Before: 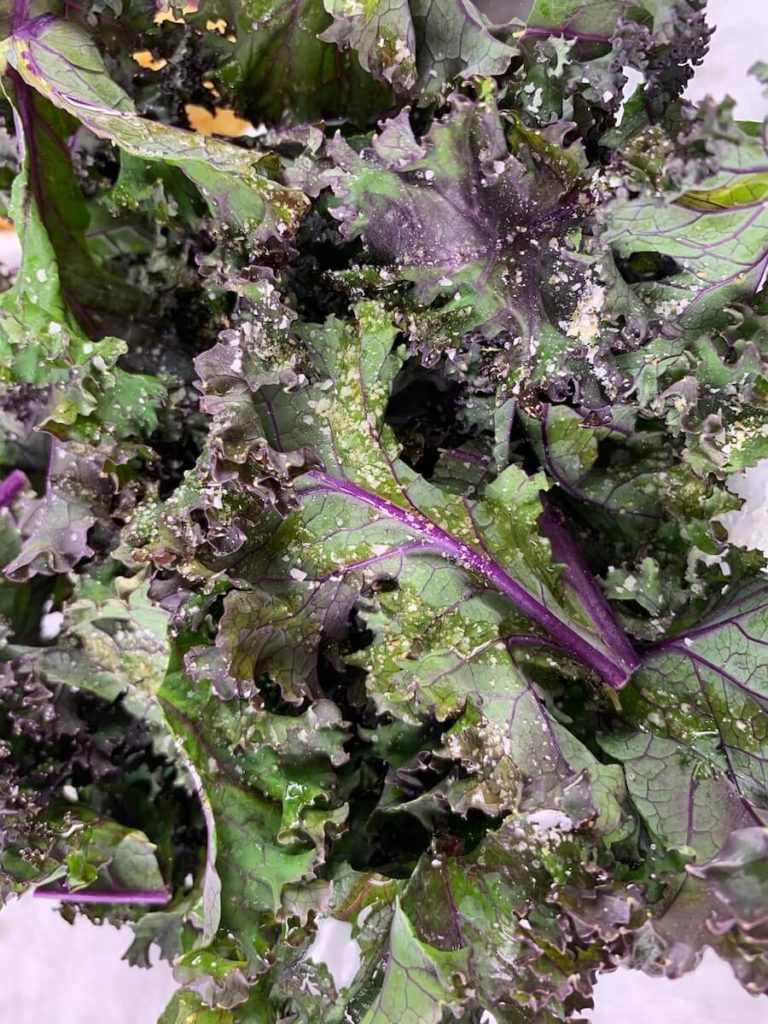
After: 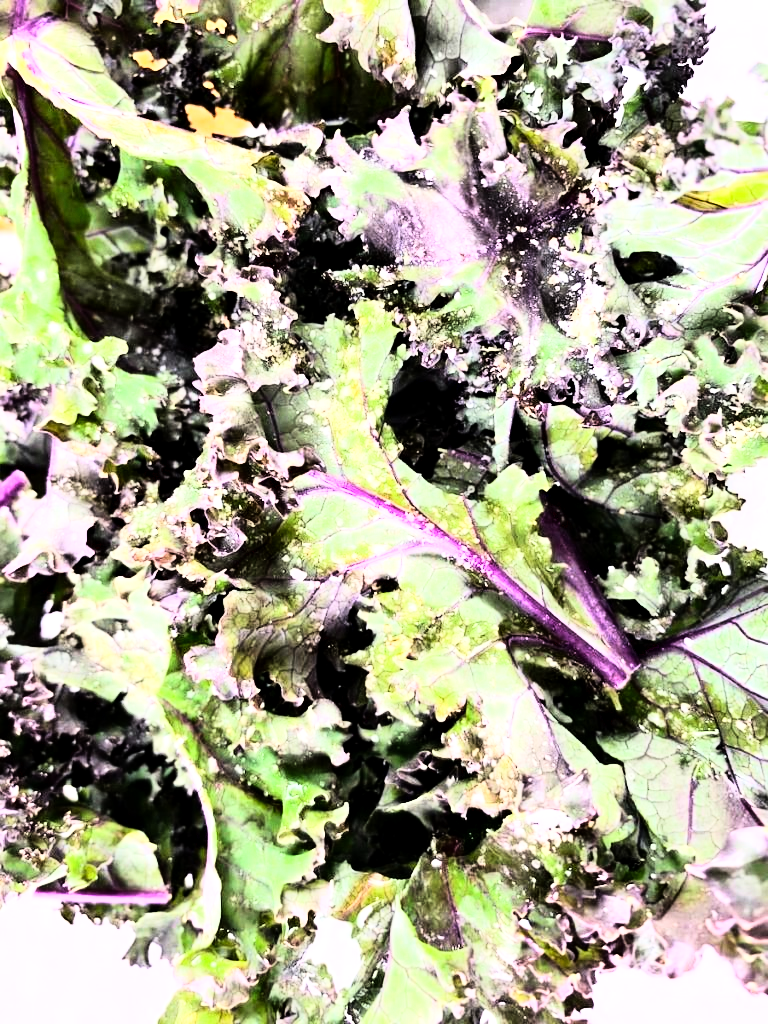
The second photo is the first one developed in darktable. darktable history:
exposure: black level correction 0, exposure 0.7 EV, compensate exposure bias true, compensate highlight preservation false
rgb curve: curves: ch0 [(0, 0) (0.21, 0.15) (0.24, 0.21) (0.5, 0.75) (0.75, 0.96) (0.89, 0.99) (1, 1)]; ch1 [(0, 0.02) (0.21, 0.13) (0.25, 0.2) (0.5, 0.67) (0.75, 0.9) (0.89, 0.97) (1, 1)]; ch2 [(0, 0.02) (0.21, 0.13) (0.25, 0.2) (0.5, 0.67) (0.75, 0.9) (0.89, 0.97) (1, 1)], compensate middle gray true
contrast equalizer: y [[0.514, 0.573, 0.581, 0.508, 0.5, 0.5], [0.5 ×6], [0.5 ×6], [0 ×6], [0 ×6]]
